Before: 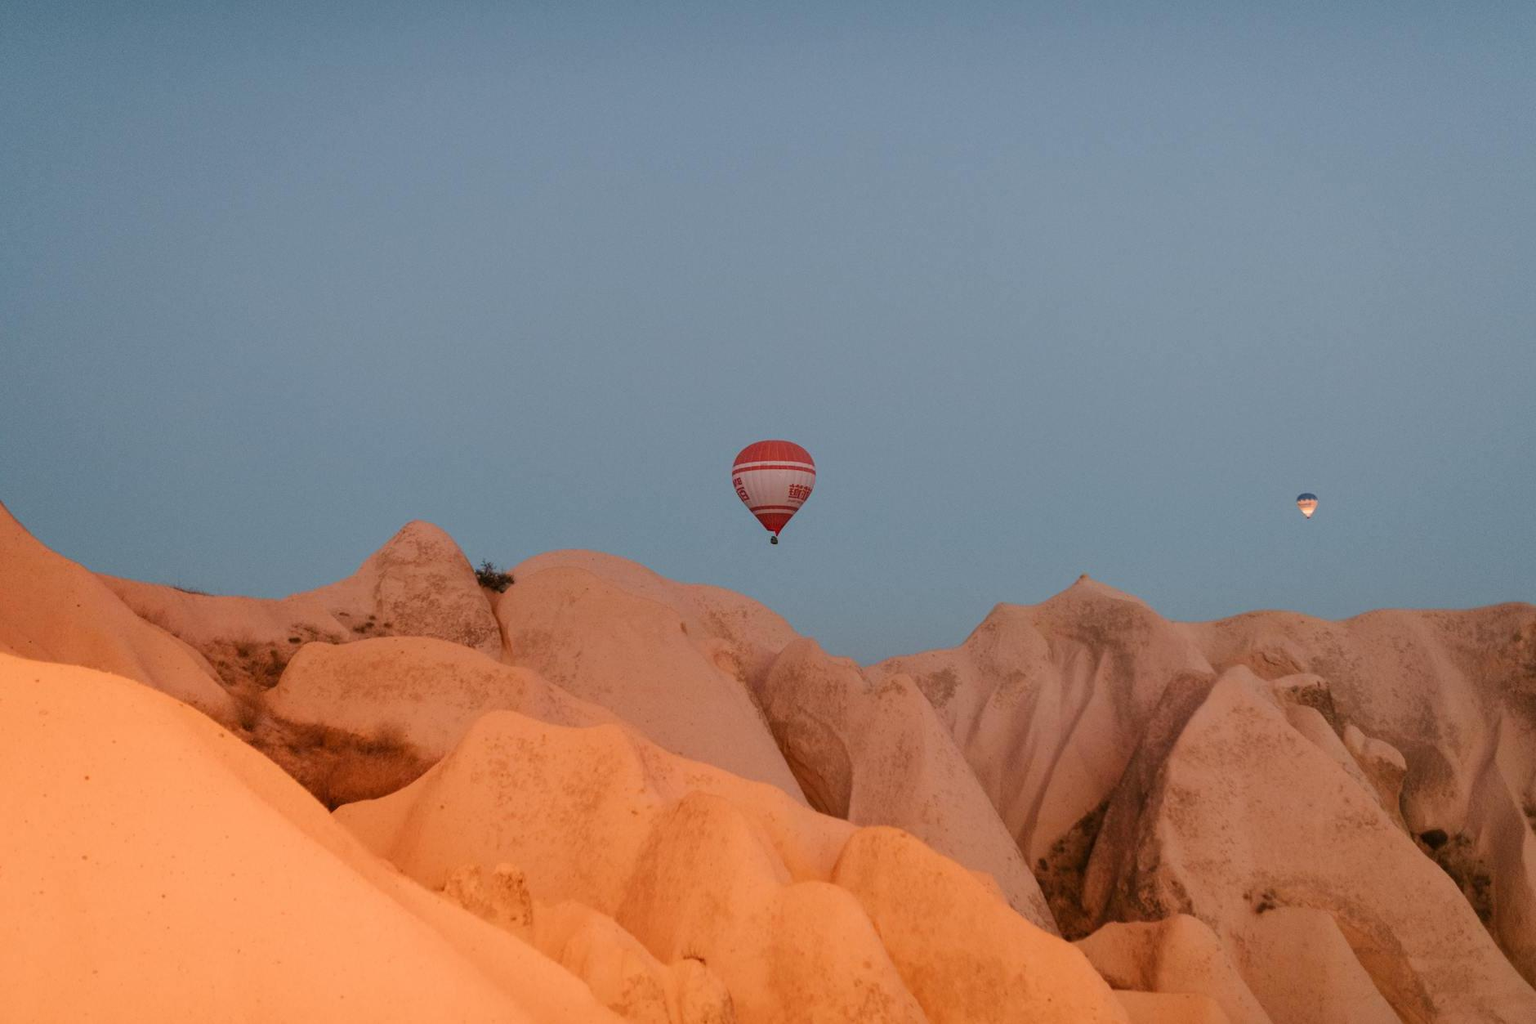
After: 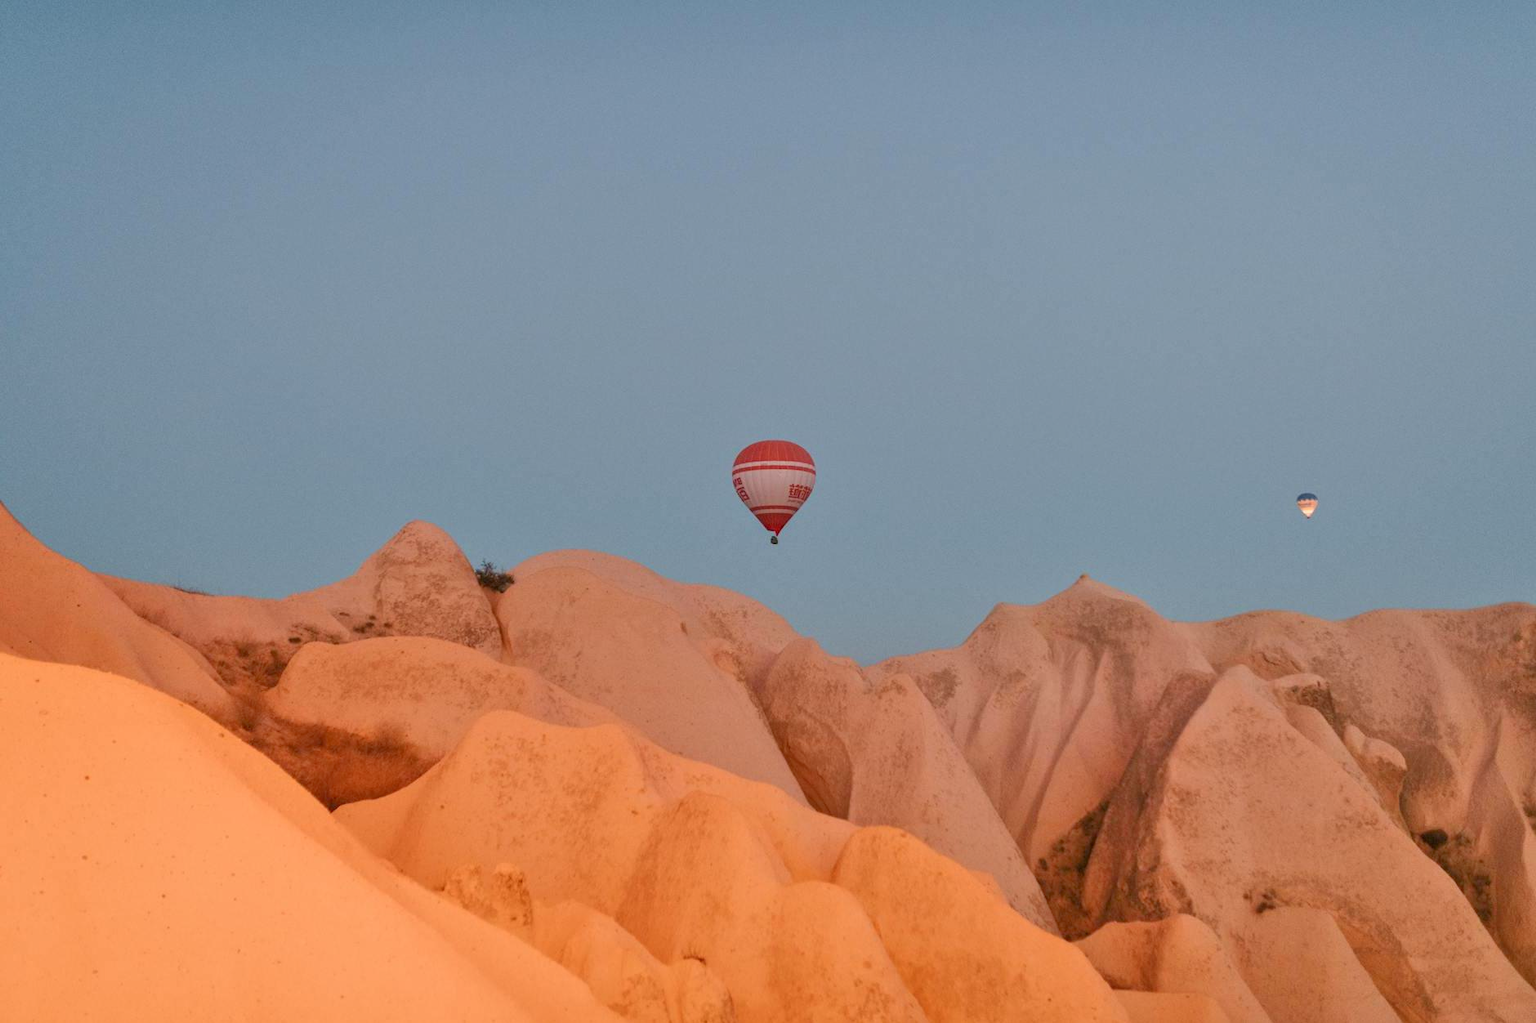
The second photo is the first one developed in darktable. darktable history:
tone equalizer: -7 EV 0.163 EV, -6 EV 0.568 EV, -5 EV 1.19 EV, -4 EV 1.33 EV, -3 EV 1.16 EV, -2 EV 0.6 EV, -1 EV 0.154 EV
shadows and highlights: shadows 20.48, highlights -19.51, soften with gaussian
